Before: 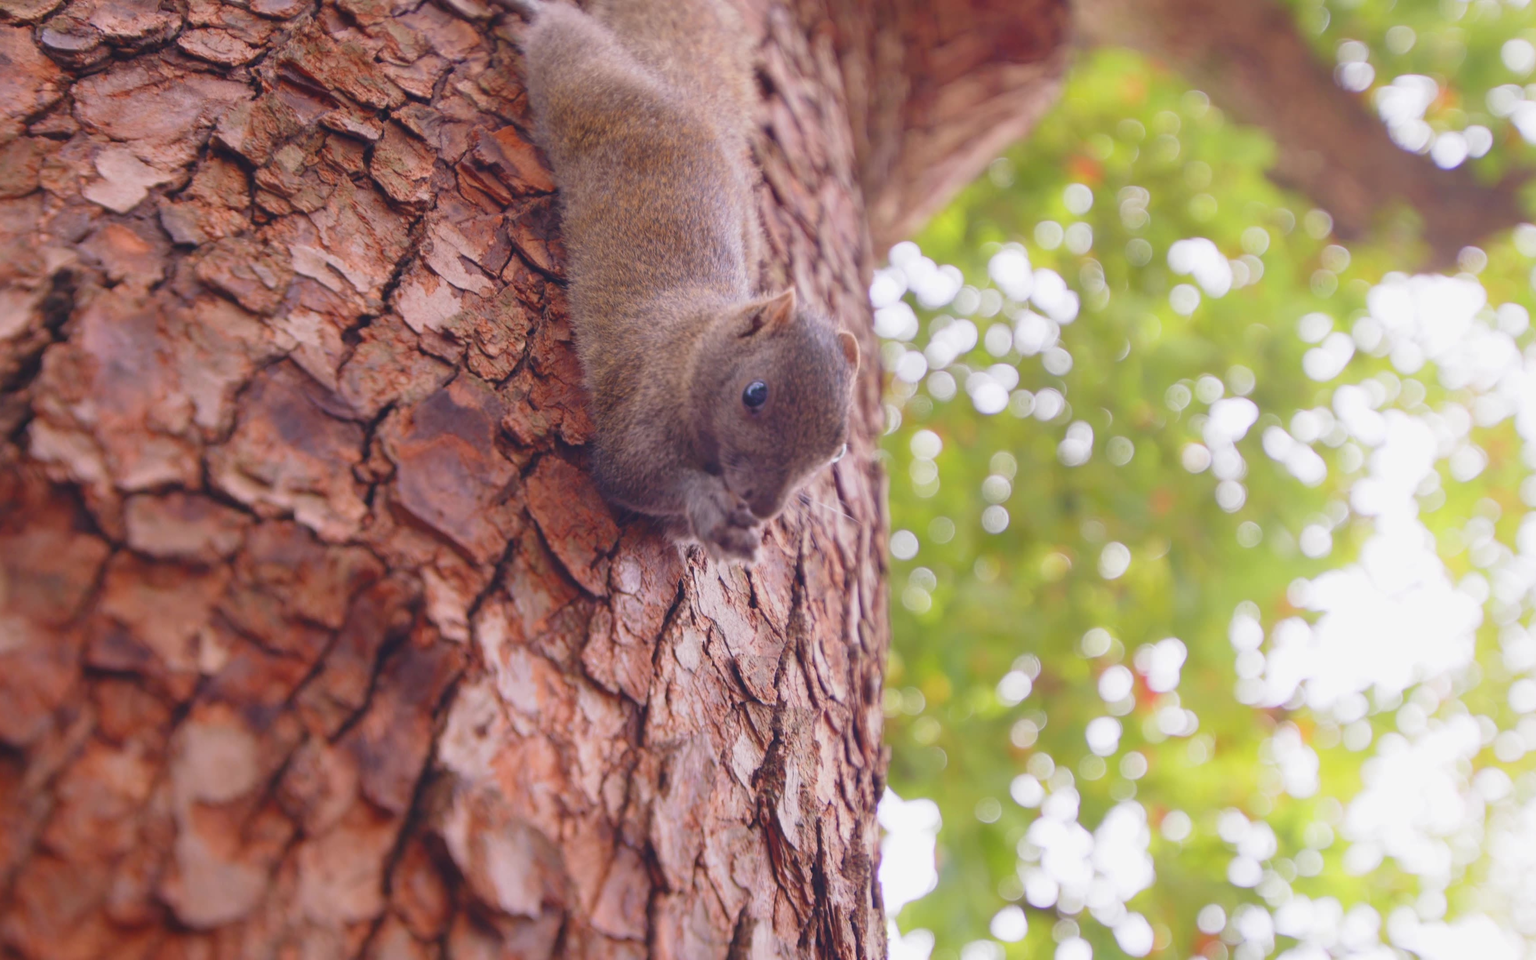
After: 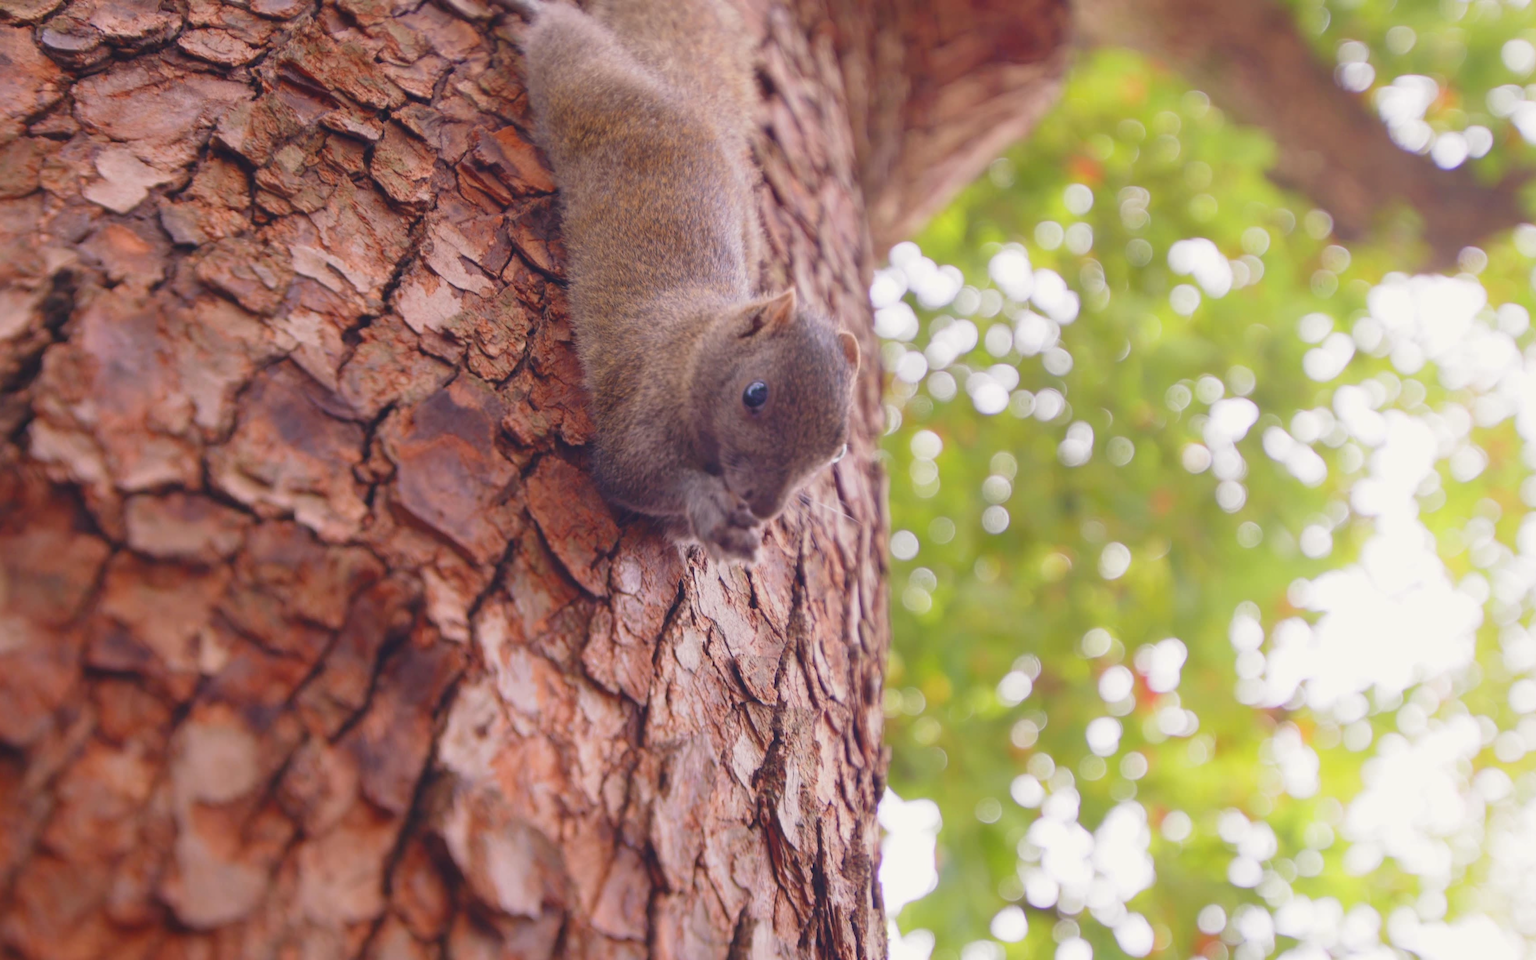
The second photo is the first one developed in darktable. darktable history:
color correction: highlights b* 2.96
